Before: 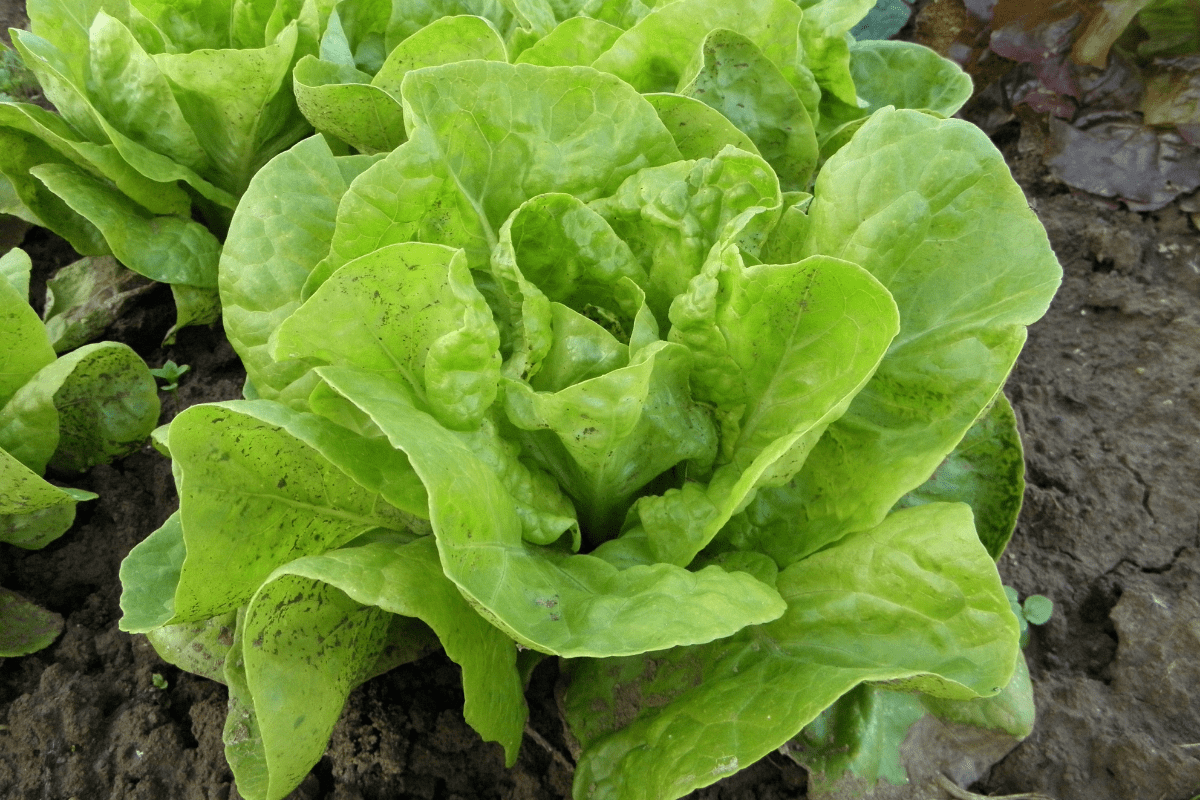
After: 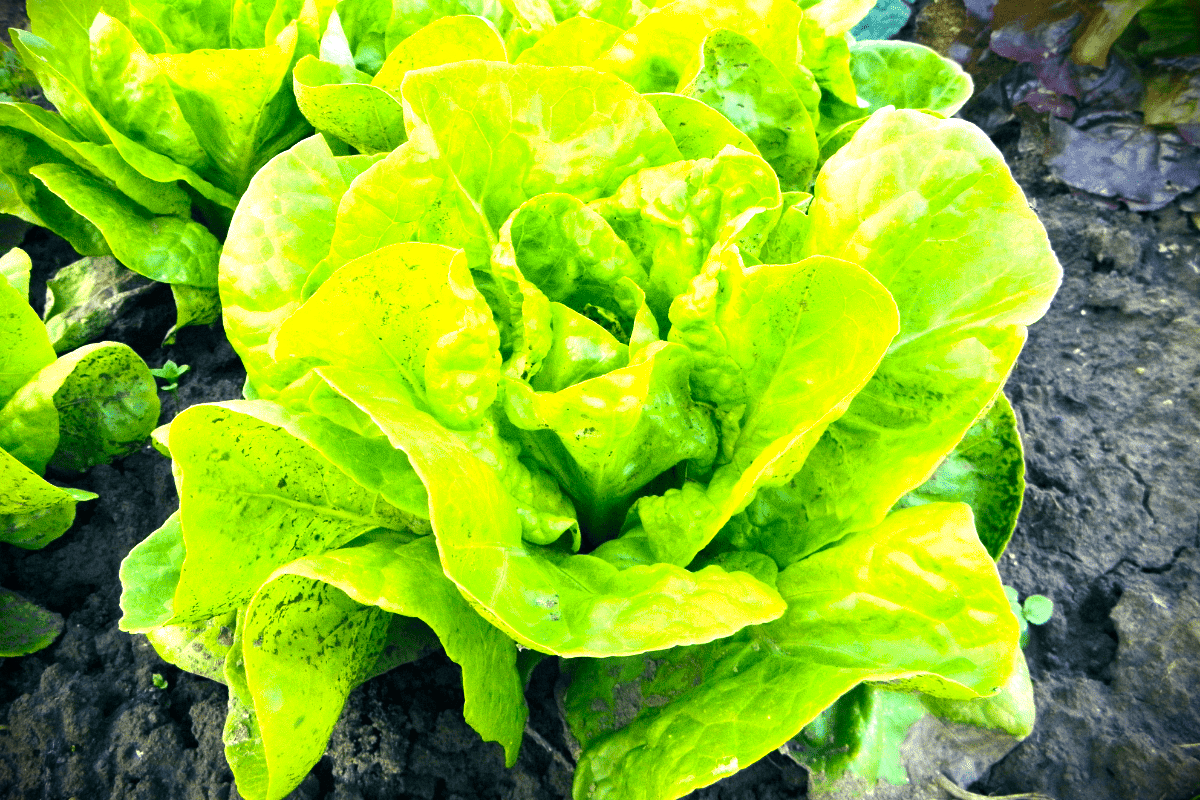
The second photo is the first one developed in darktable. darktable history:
color balance rgb: shadows lift › luminance -40.77%, shadows lift › chroma 14.481%, shadows lift › hue 260.55°, linear chroma grading › global chroma 14.717%, perceptual saturation grading › global saturation 4.334%, perceptual brilliance grading › global brilliance 30.608%, perceptual brilliance grading › highlights 12.268%, perceptual brilliance grading › mid-tones 24.387%
vignetting: fall-off start 88.69%, fall-off radius 44.17%, brightness -0.996, saturation 0.5, width/height ratio 1.162
exposure: exposure 0.2 EV, compensate highlight preservation false
